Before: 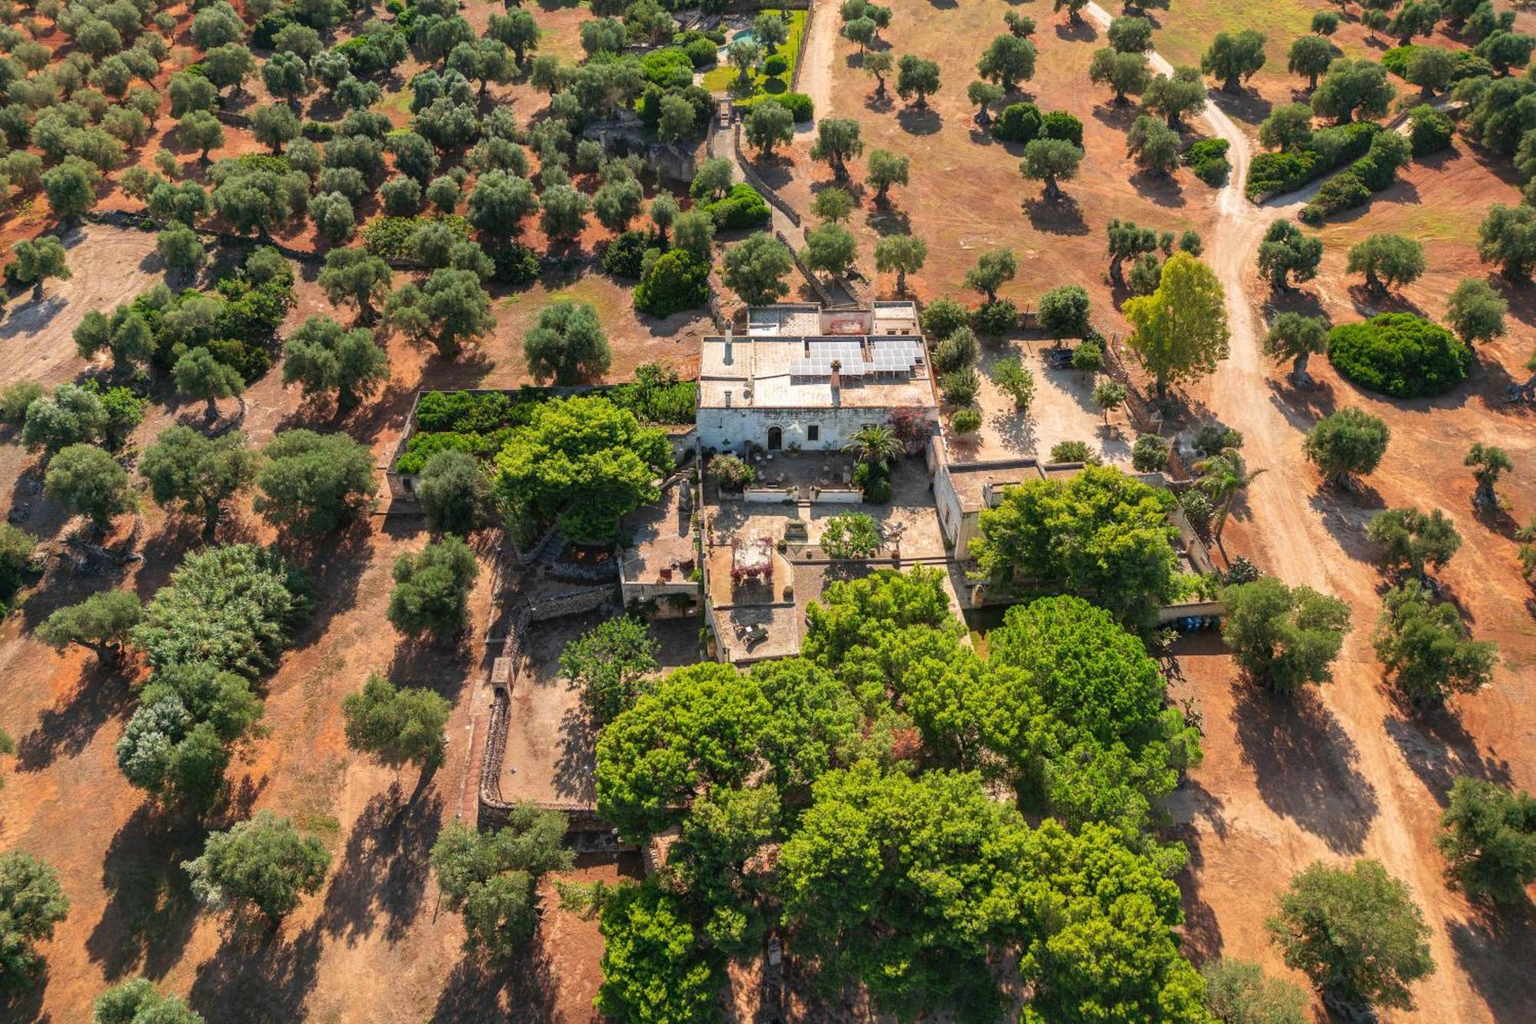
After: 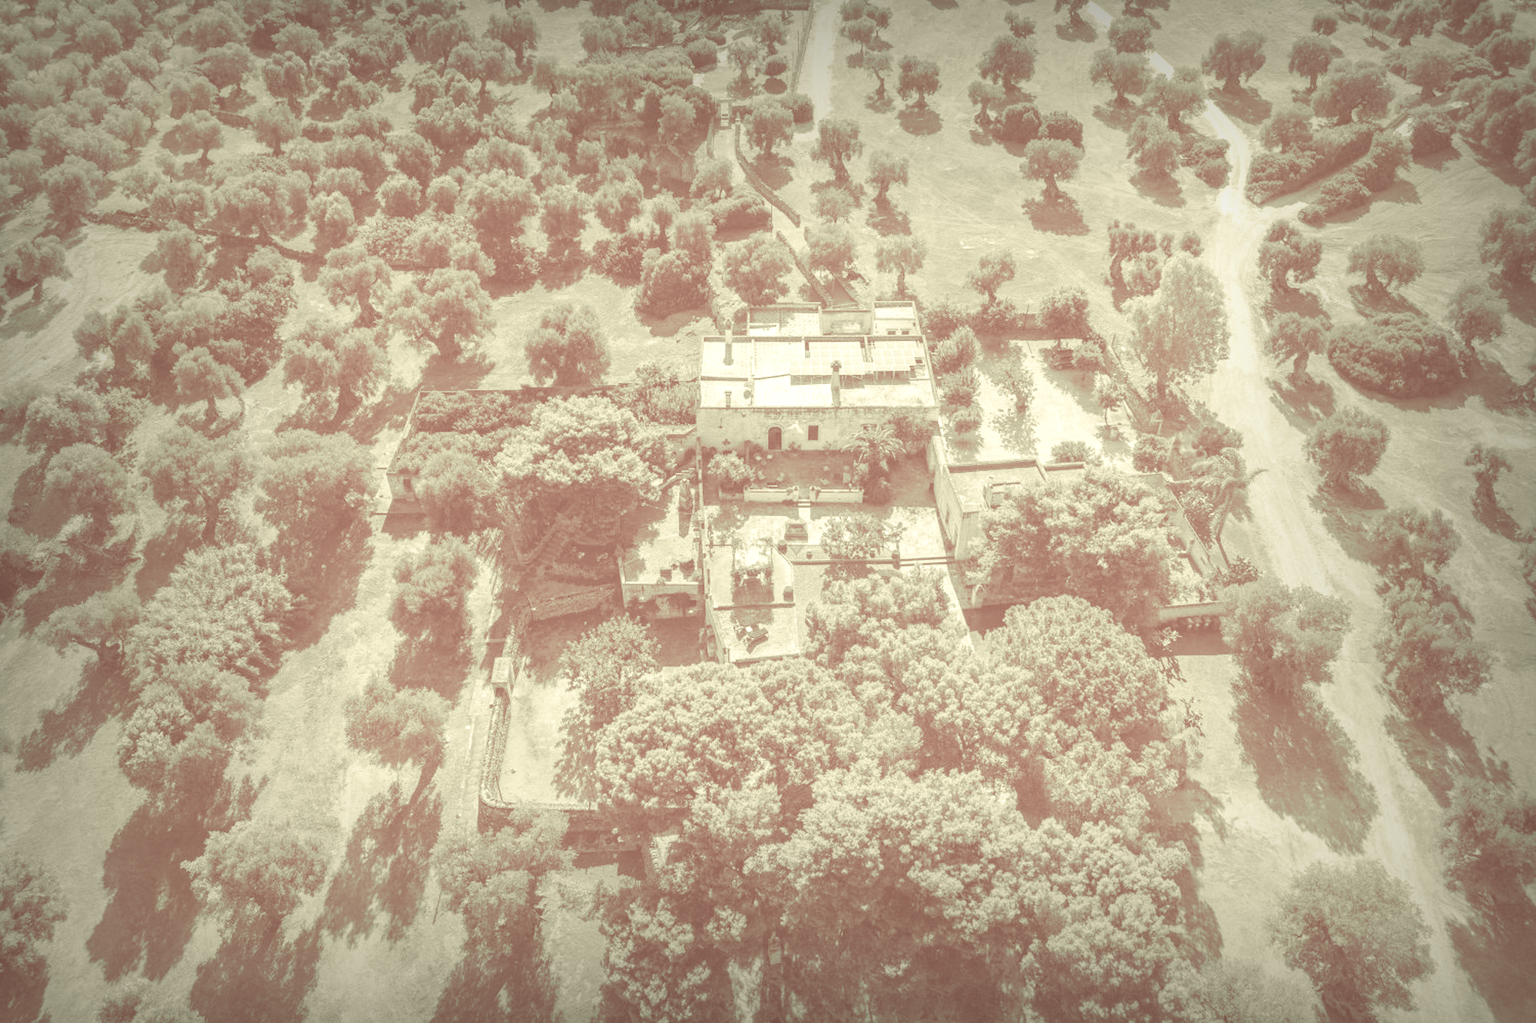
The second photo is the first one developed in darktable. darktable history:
colorize: hue 43.2°, saturation 40%, version 1 | blend: blend mode multiply, opacity 100%; mask: uniform (no mask)
color zones: curves: ch1 [(0, 0.292) (0.001, 0.292) (0.2, 0.264) (0.4, 0.248) (0.6, 0.248) (0.8, 0.264) (0.999, 0.292) (1, 0.292)]
vignetting: fall-off start 53.2%, brightness -0.594, saturation 0, automatic ratio true, width/height ratio 1.313, shape 0.22, unbound false | blend: blend mode overlay, opacity 100%; mask: uniform (no mask)
split-toning: highlights › saturation 0, balance -61.83 | blend: blend mode average, opacity 100%; mask: uniform (no mask)
